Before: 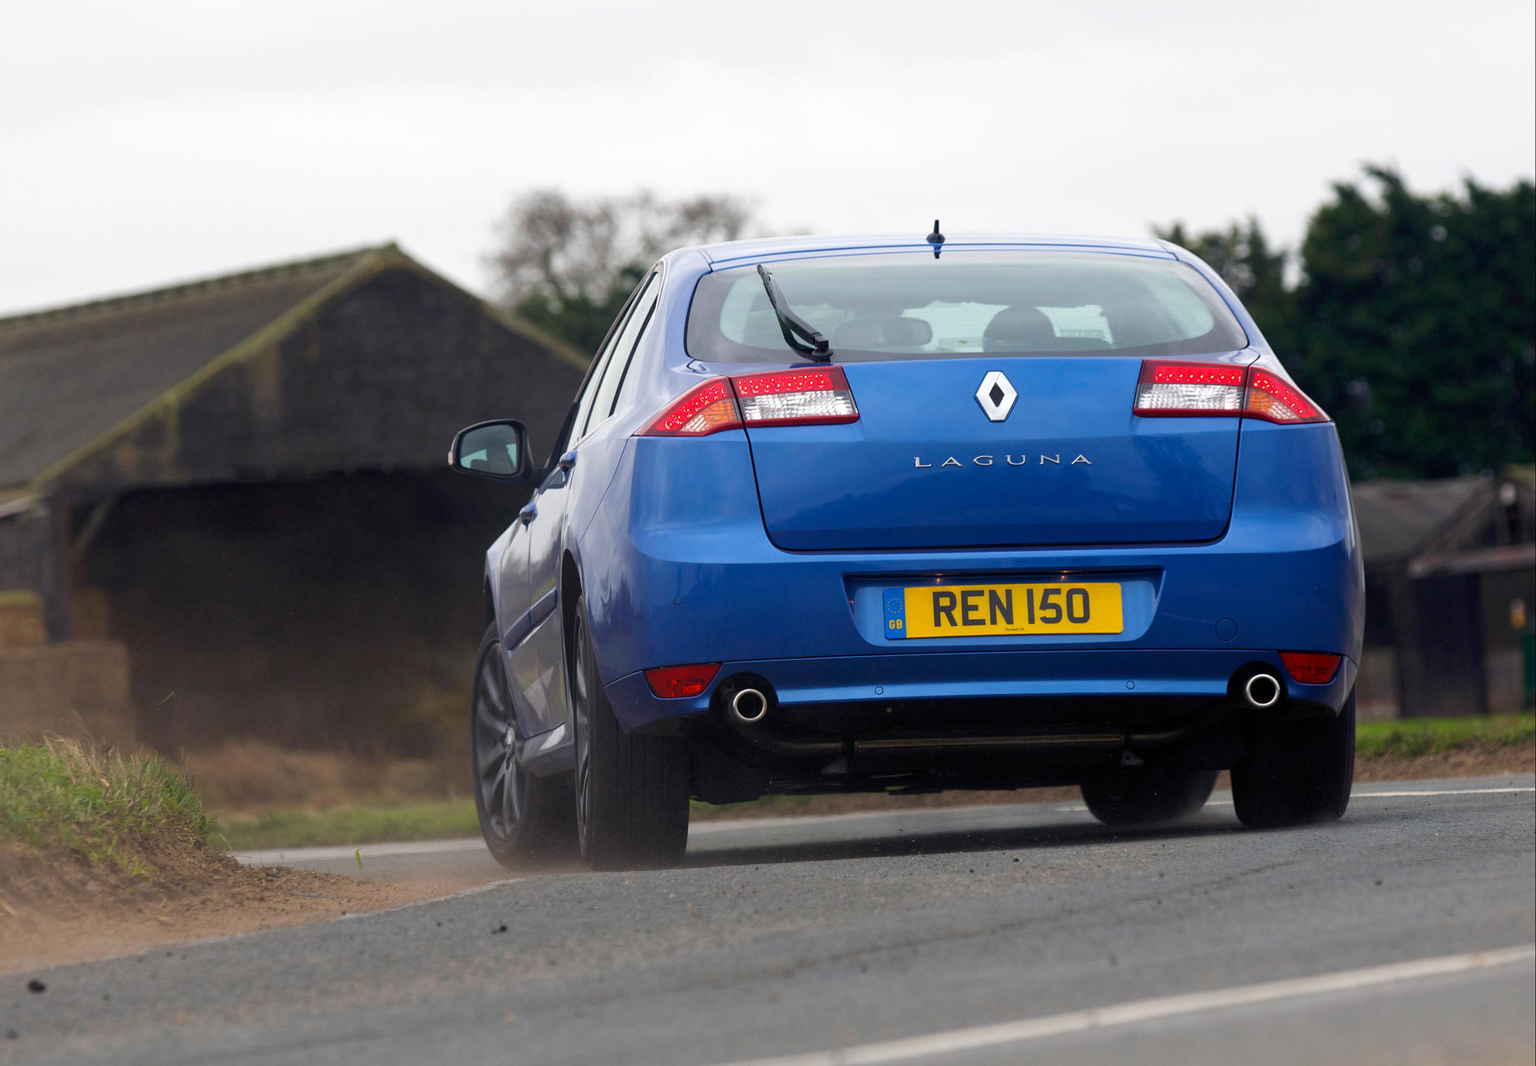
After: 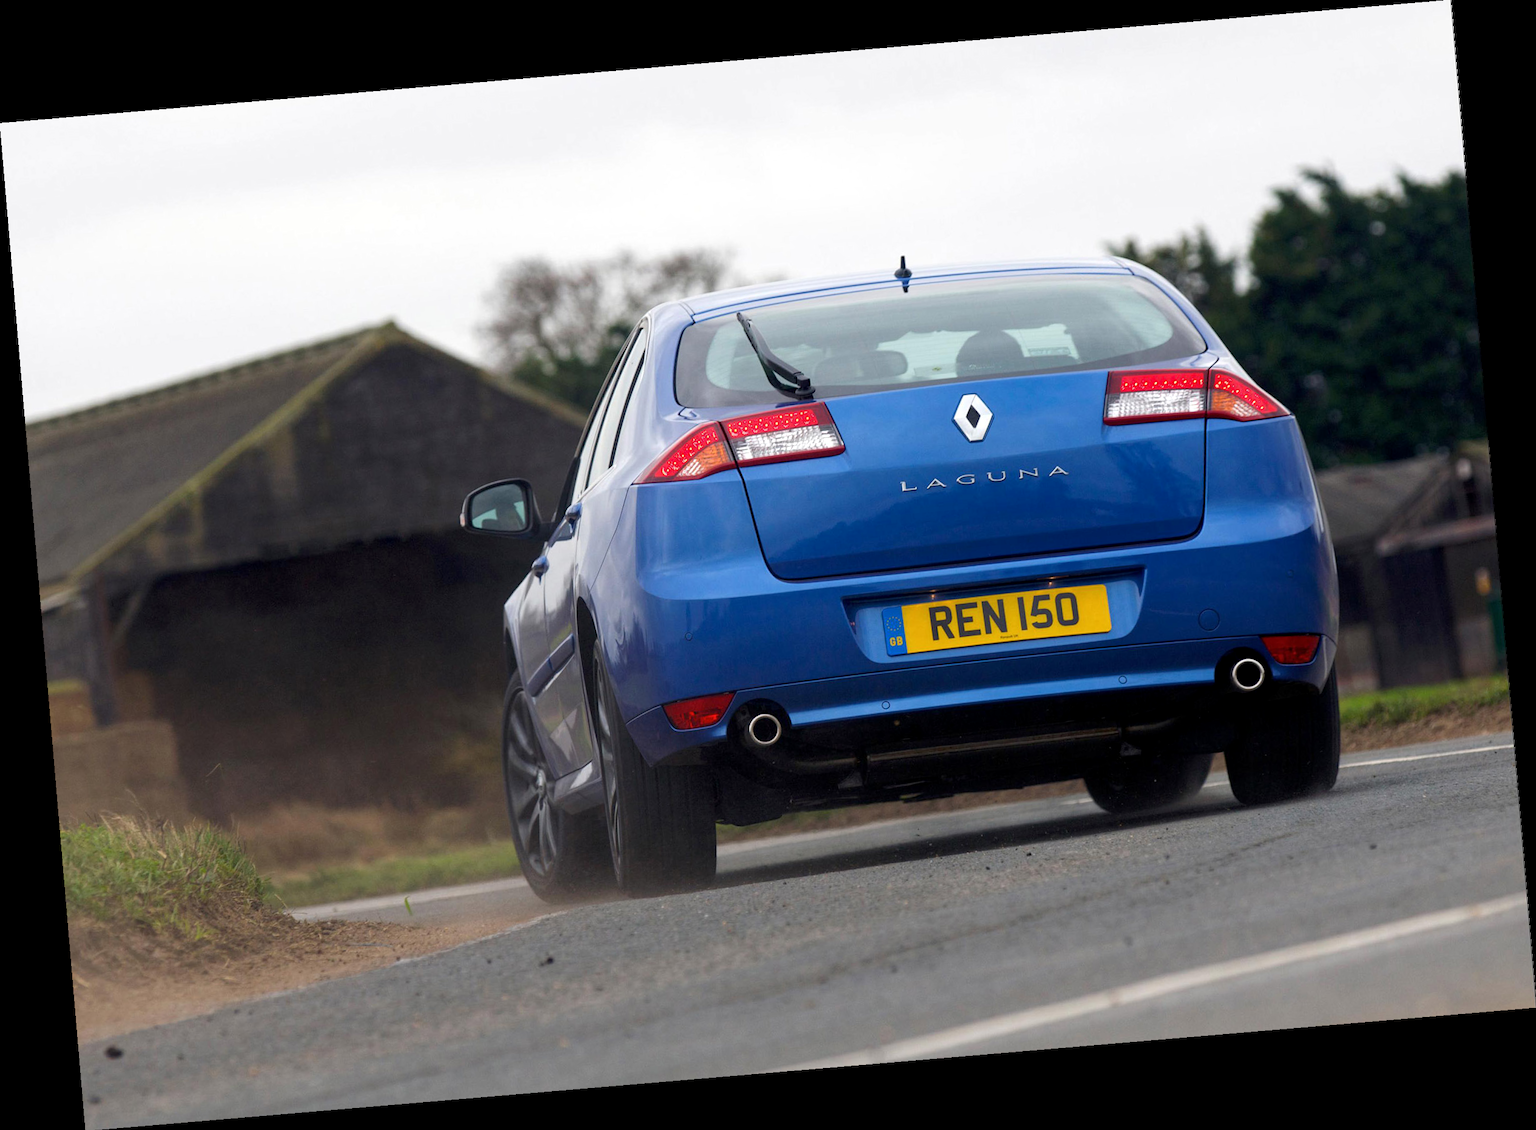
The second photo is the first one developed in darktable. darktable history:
rotate and perspective: rotation -4.86°, automatic cropping off
local contrast: highlights 100%, shadows 100%, detail 120%, midtone range 0.2
